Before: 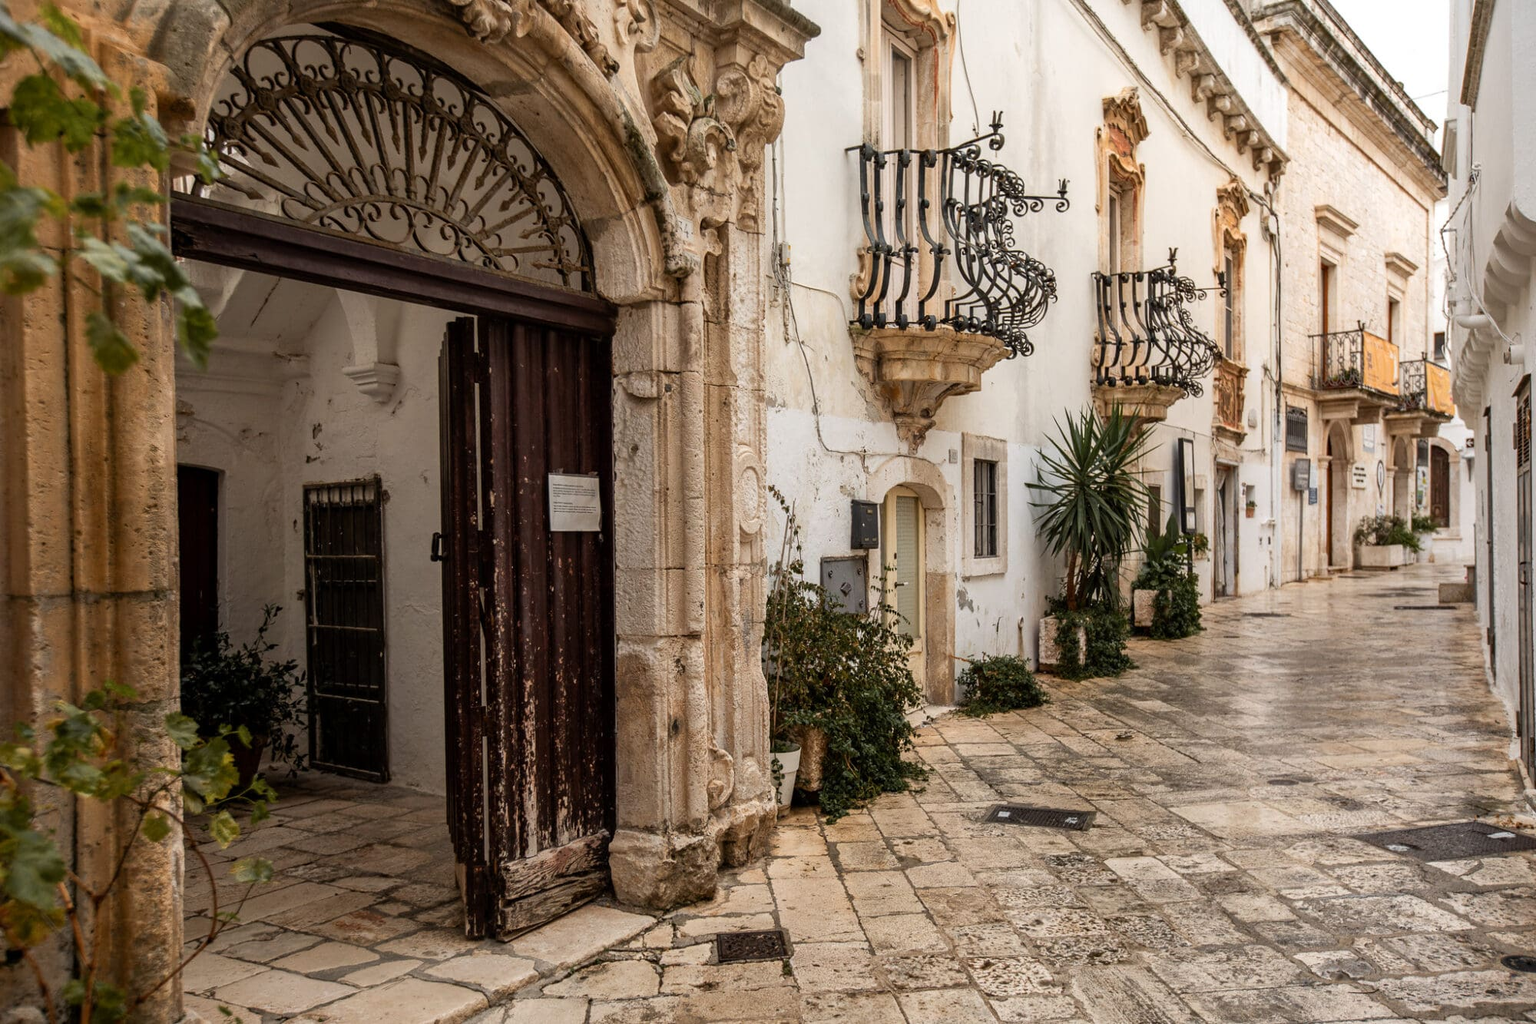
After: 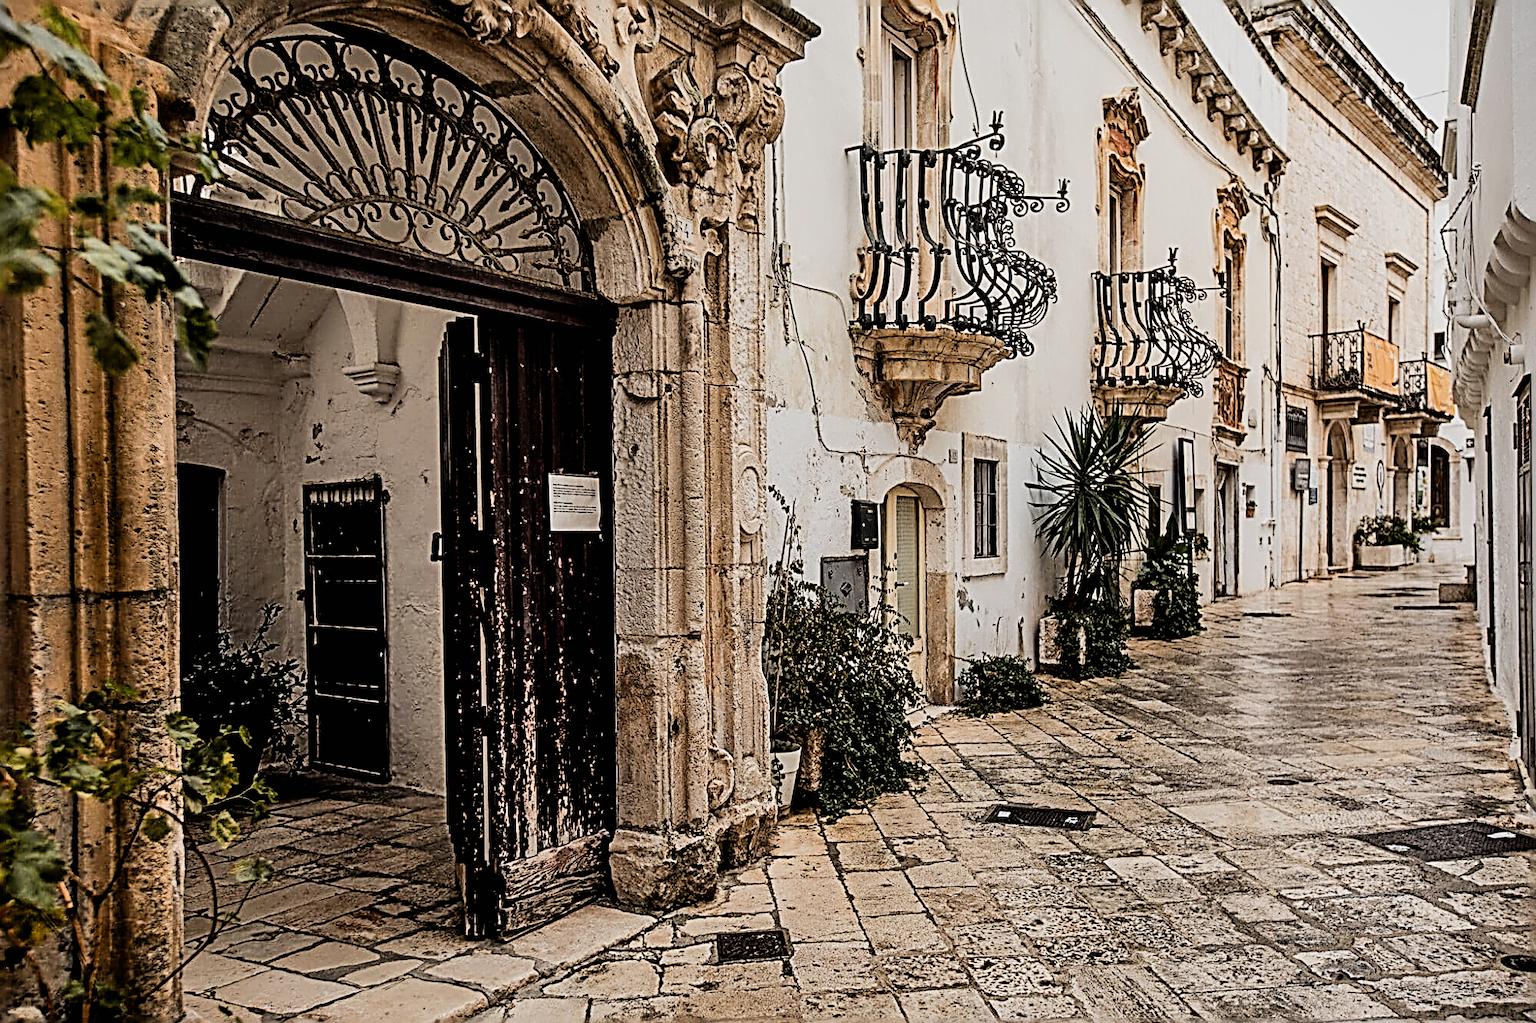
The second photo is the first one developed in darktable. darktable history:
filmic rgb: black relative exposure -5.12 EV, white relative exposure 4 EV, threshold 5.99 EV, hardness 2.89, contrast 1.301, highlights saturation mix -31.2%, enable highlight reconstruction true
shadows and highlights: low approximation 0.01, soften with gaussian
sharpen: radius 3.158, amount 1.743
exposure: black level correction 0.005, exposure 0.005 EV, compensate highlight preservation false
